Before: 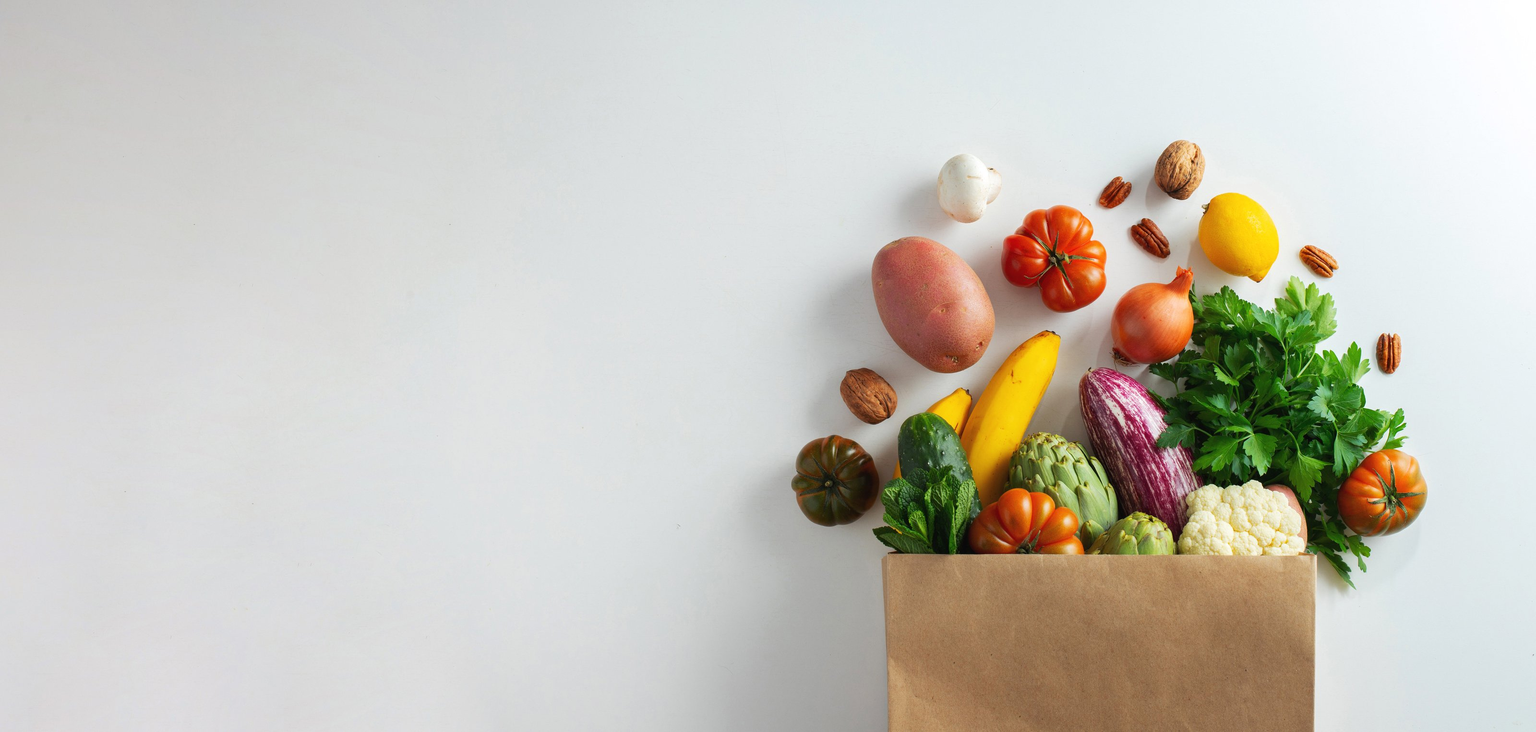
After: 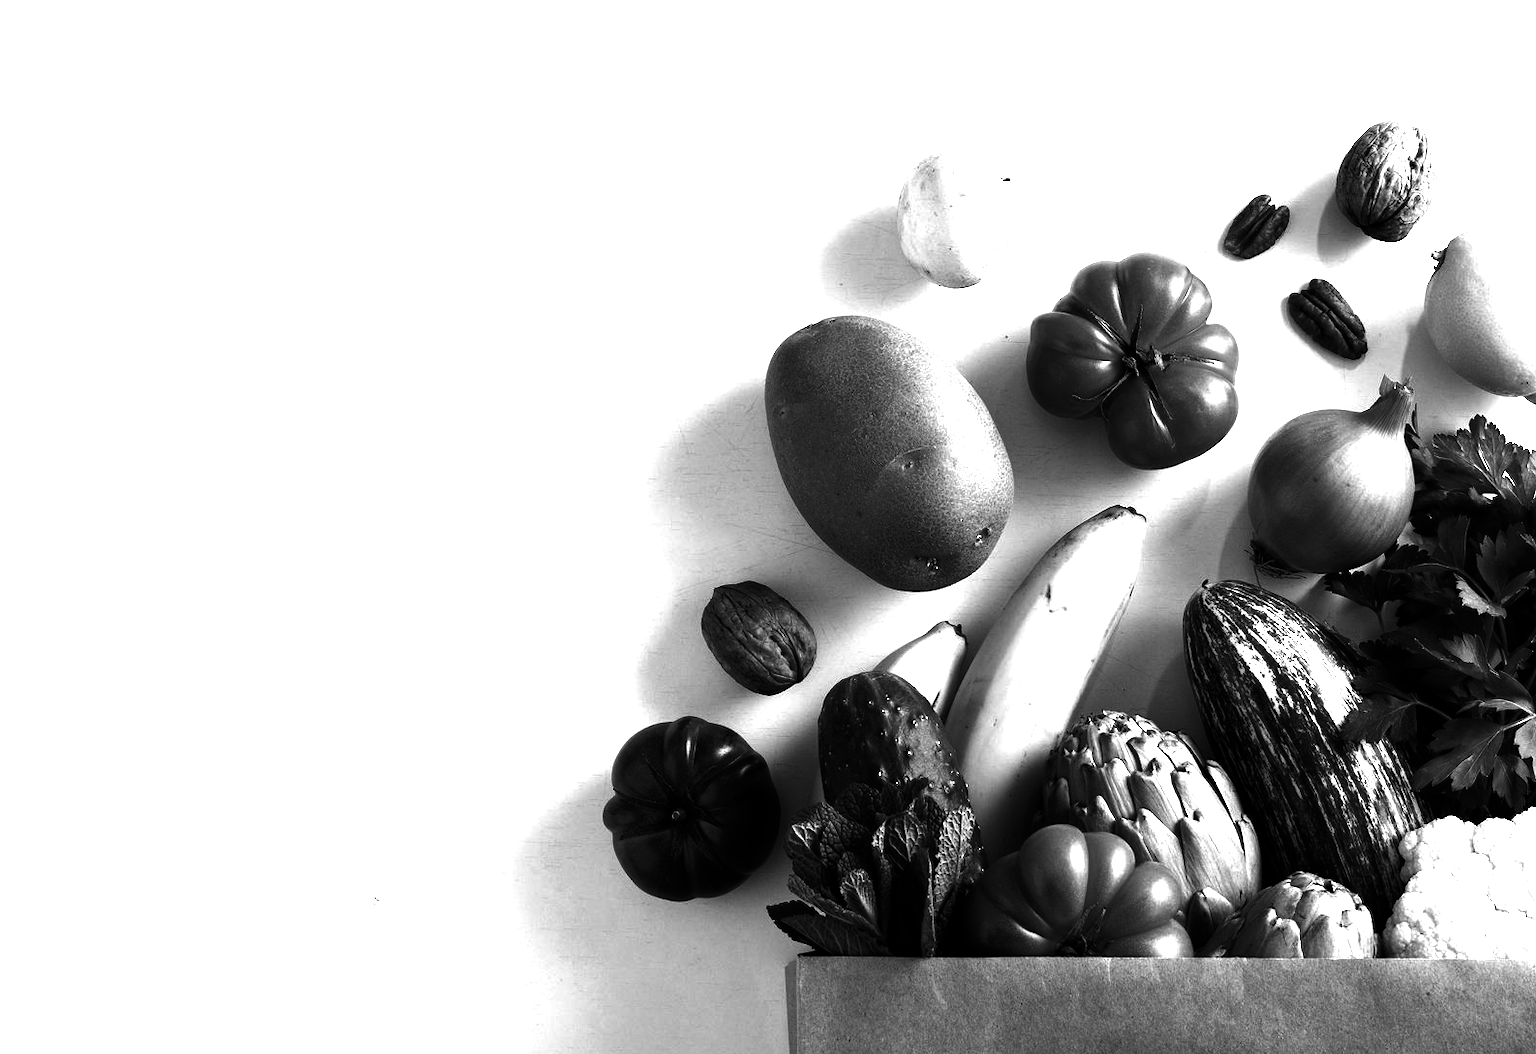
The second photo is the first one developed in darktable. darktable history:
exposure: black level correction 0, exposure 0.9 EV, compensate highlight preservation false
crop: left 32.075%, top 10.976%, right 18.355%, bottom 17.596%
levels: levels [0, 0.48, 0.961]
contrast brightness saturation: contrast 0.02, brightness -1, saturation -1
